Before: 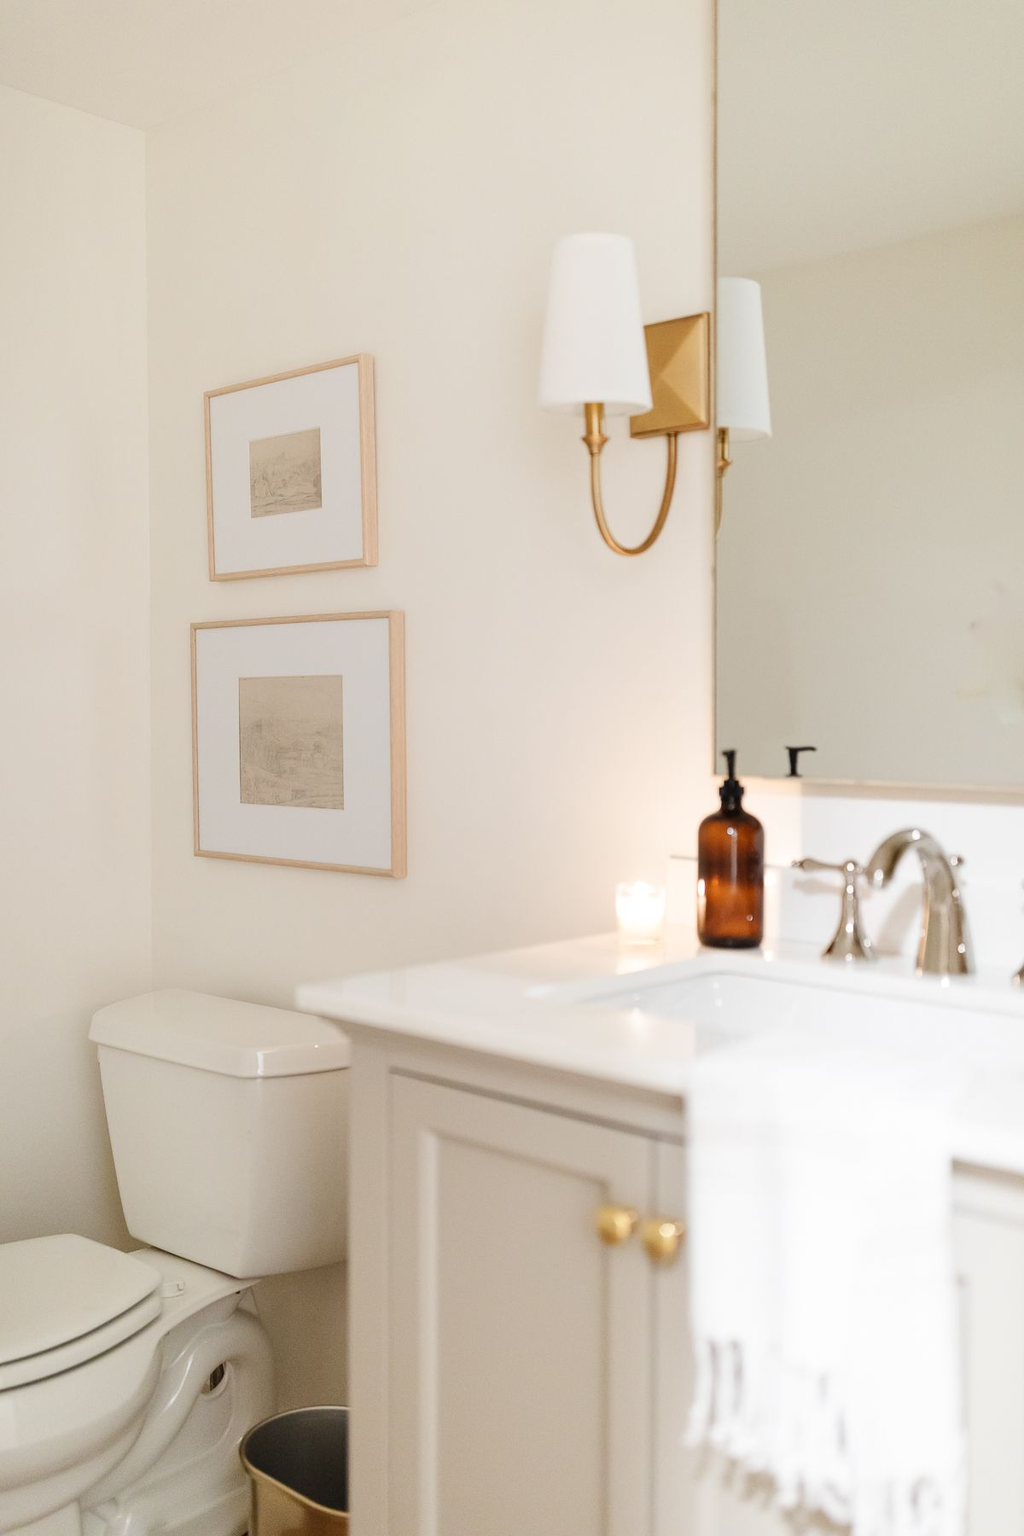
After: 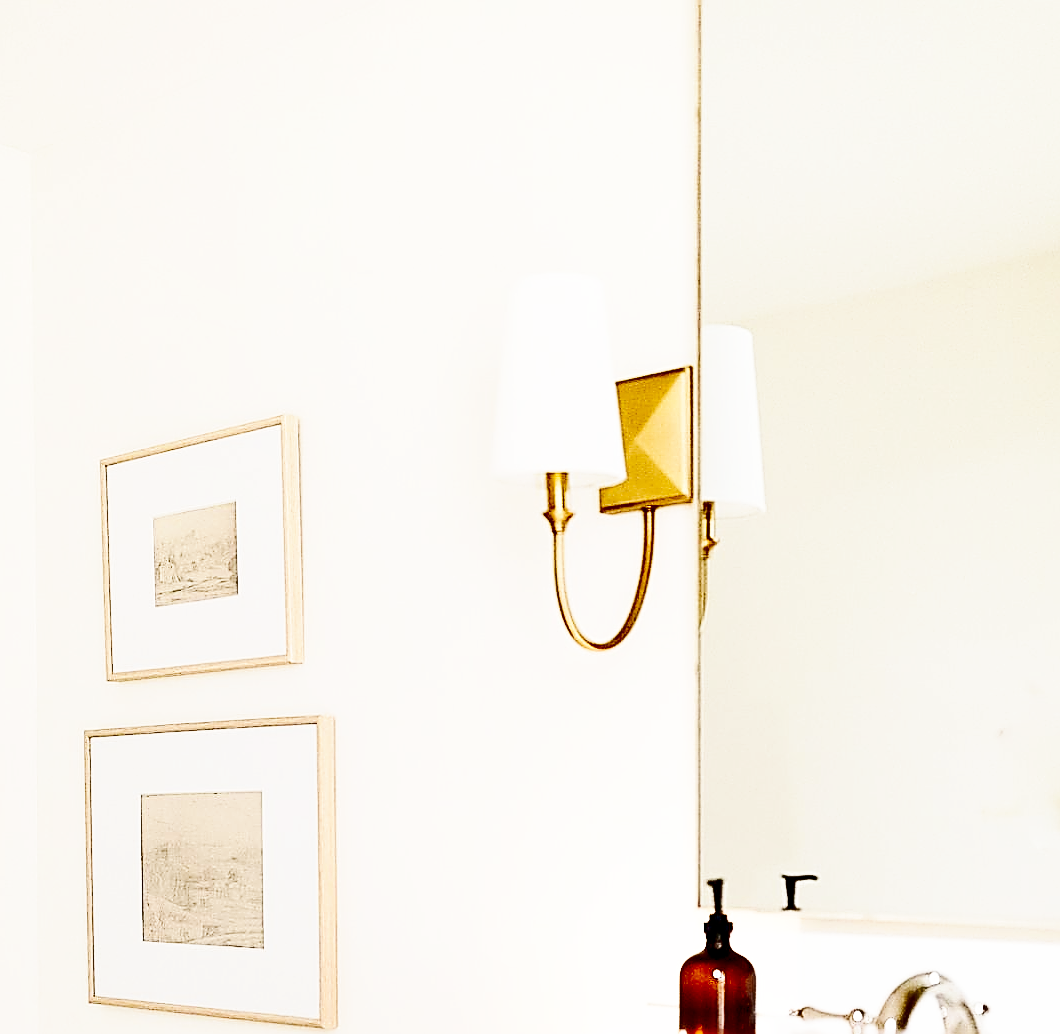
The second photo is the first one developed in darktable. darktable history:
crop and rotate: left 11.601%, bottom 42.521%
sharpen: amount 1.86
exposure: black level correction 0.009, exposure 0.016 EV, compensate exposure bias true, compensate highlight preservation false
contrast brightness saturation: contrast 0.193, brightness -0.234, saturation 0.106
base curve: curves: ch0 [(0, 0) (0.007, 0.004) (0.027, 0.03) (0.046, 0.07) (0.207, 0.54) (0.442, 0.872) (0.673, 0.972) (1, 1)], preserve colors none
shadows and highlights: shadows 47.57, highlights -41.85, soften with gaussian
